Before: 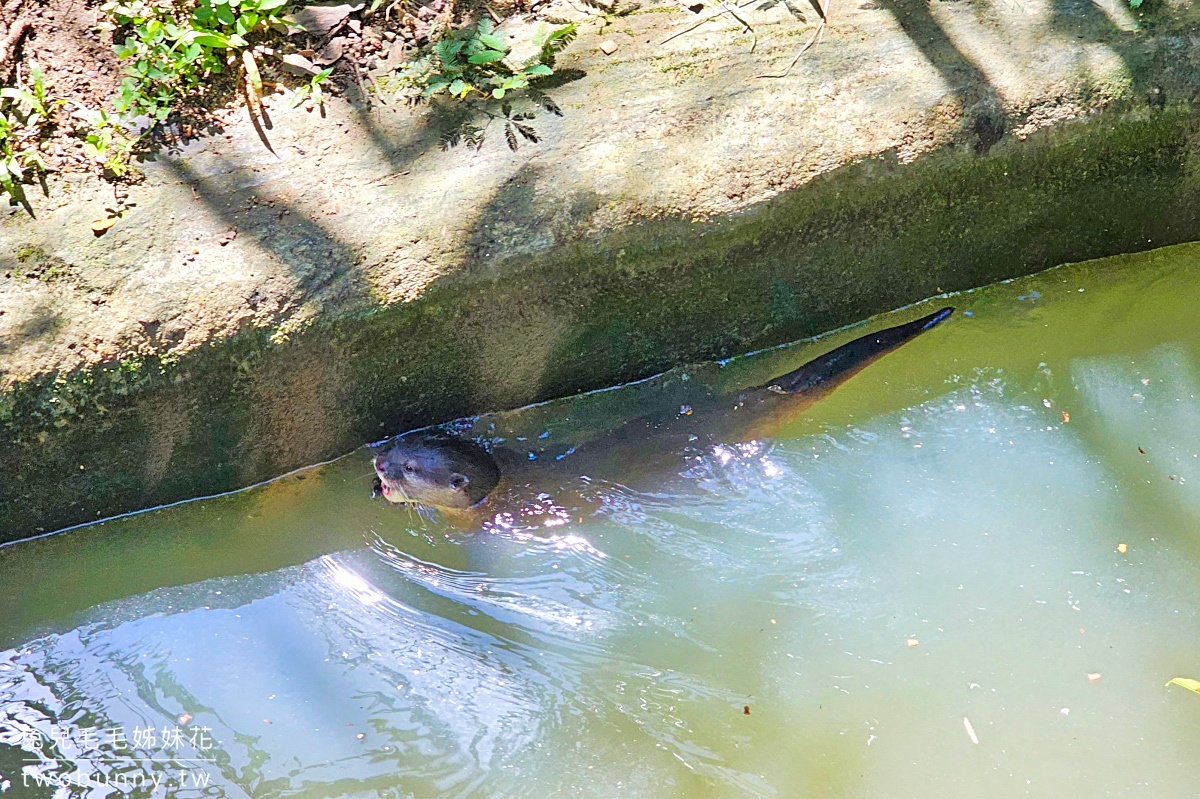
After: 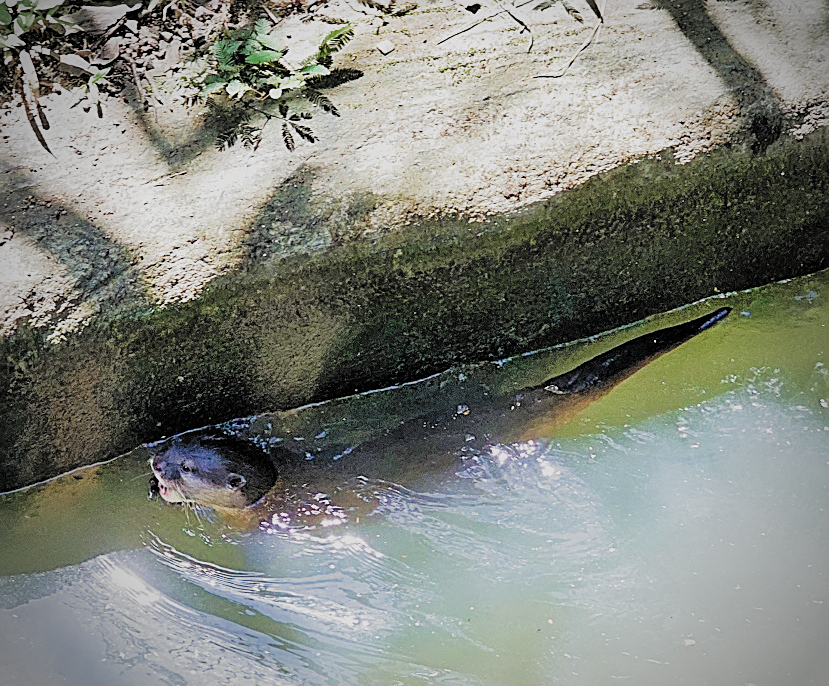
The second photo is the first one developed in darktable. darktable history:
sharpen: on, module defaults
crop: left 18.618%, right 12.279%, bottom 14.06%
vignetting: fall-off start 73.54%, brightness -0.575
filmic rgb: black relative exposure -5.03 EV, white relative exposure 3.98 EV, hardness 2.91, contrast 1.185, highlights saturation mix -28.53%, add noise in highlights 0.002, color science v3 (2019), use custom middle-gray values true, iterations of high-quality reconstruction 0, contrast in highlights soft
